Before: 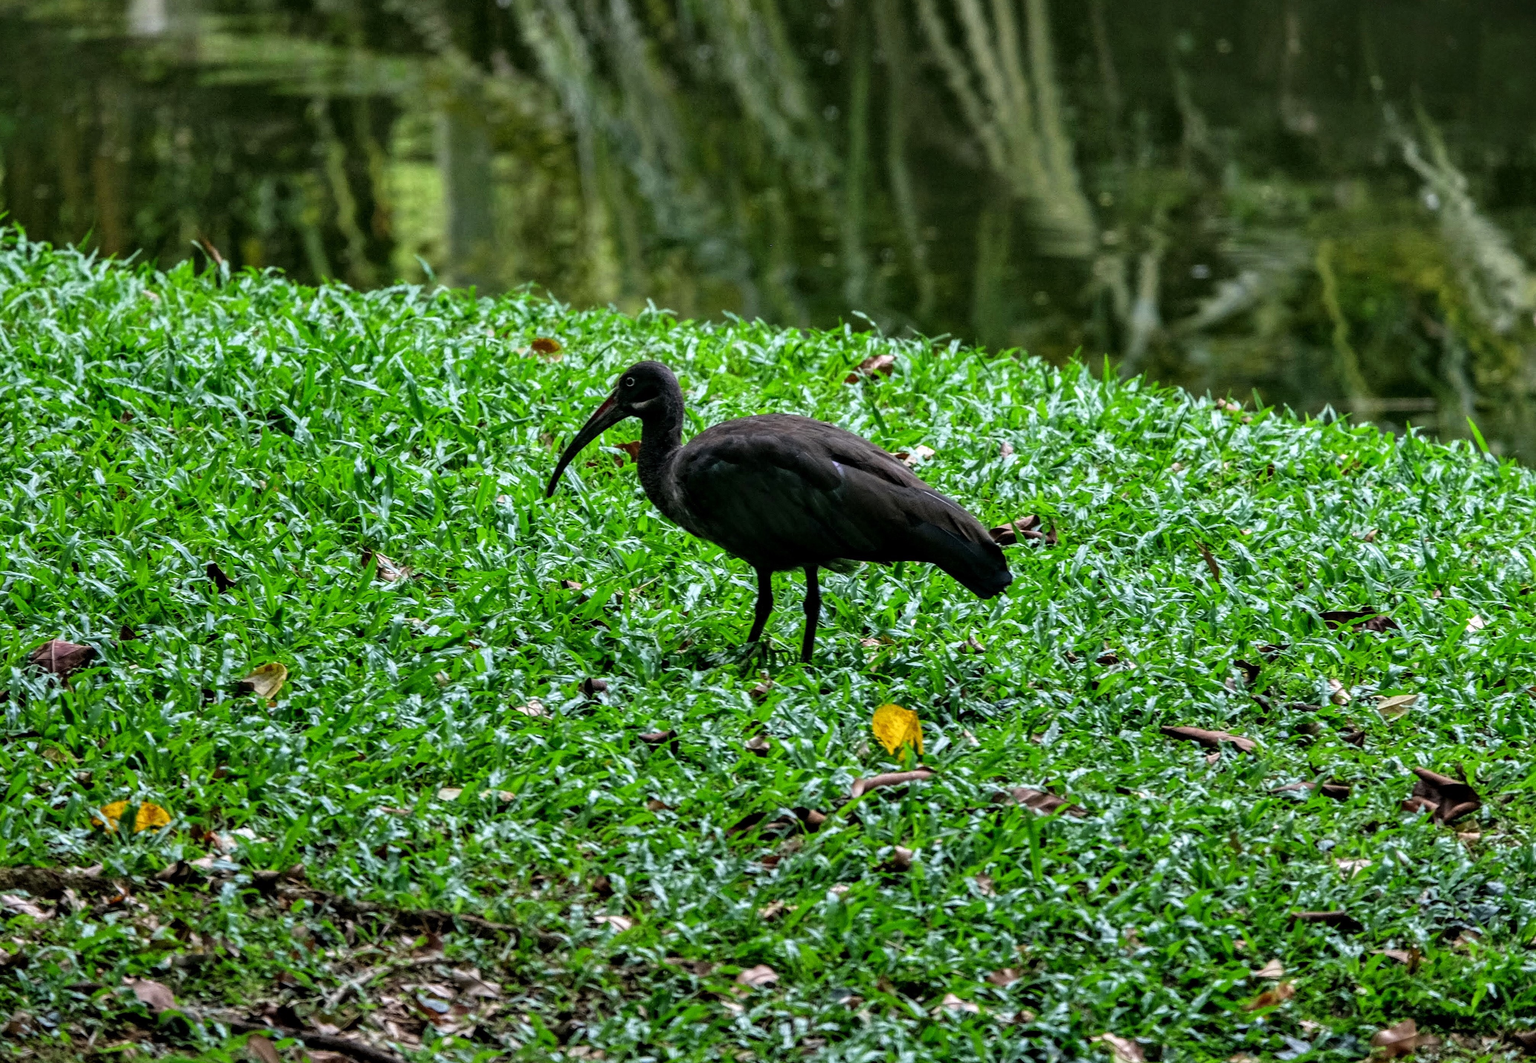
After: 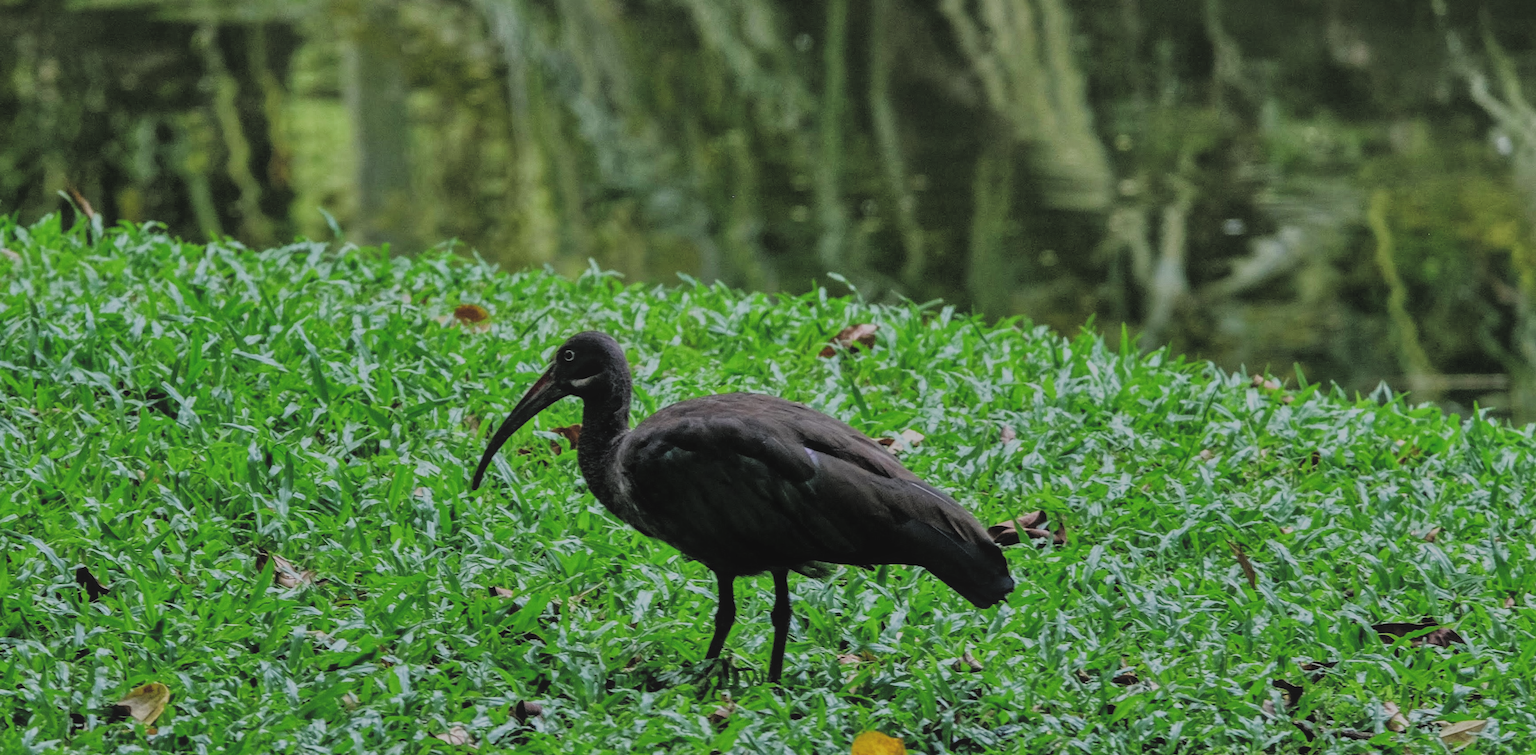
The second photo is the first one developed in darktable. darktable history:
crop and rotate: left 9.28%, top 7.276%, right 4.885%, bottom 31.747%
filmic rgb: black relative exposure -7.14 EV, white relative exposure 5.36 EV, threshold 5.99 EV, hardness 3.02, enable highlight reconstruction true
exposure: black level correction -0.017, exposure -1.027 EV, compensate exposure bias true, compensate highlight preservation false
tone equalizer: -7 EV 0.144 EV, -6 EV 0.57 EV, -5 EV 1.18 EV, -4 EV 1.36 EV, -3 EV 1.12 EV, -2 EV 0.6 EV, -1 EV 0.163 EV
